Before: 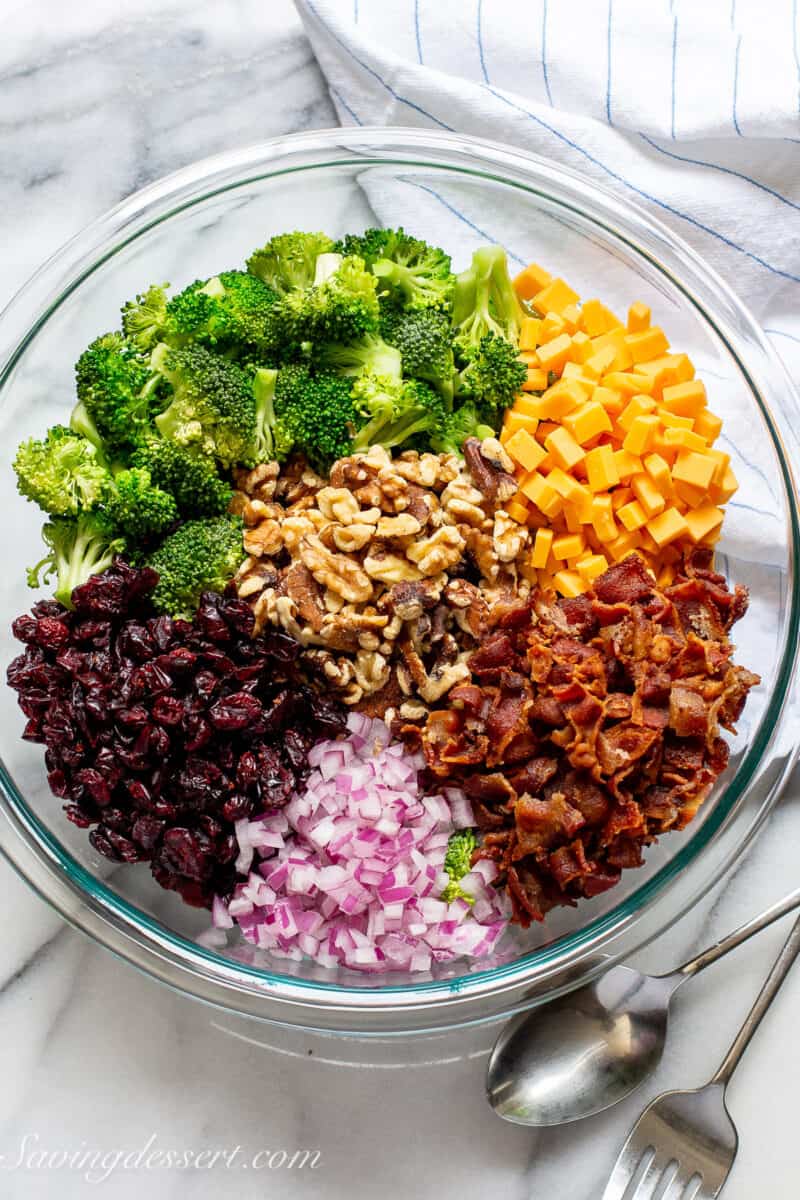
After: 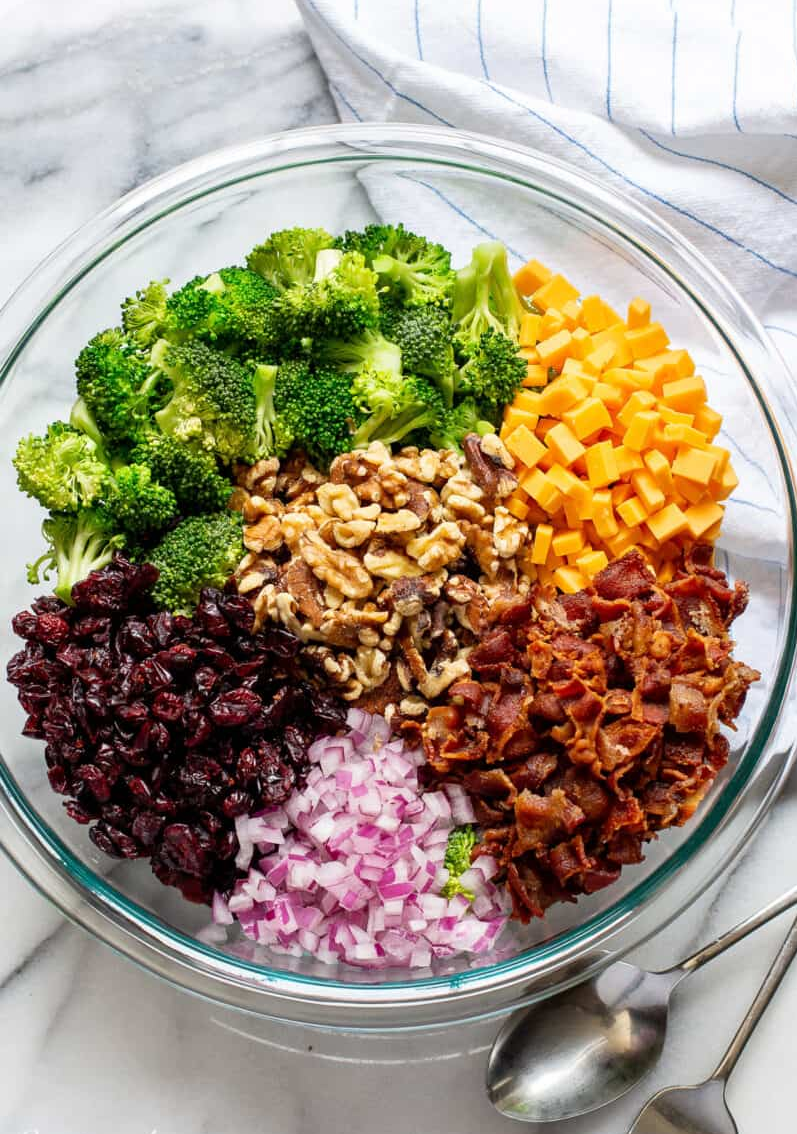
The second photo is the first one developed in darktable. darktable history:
base curve: curves: ch0 [(0, 0) (0.989, 0.992)], preserve colors none
crop: top 0.393%, right 0.263%, bottom 5.1%
